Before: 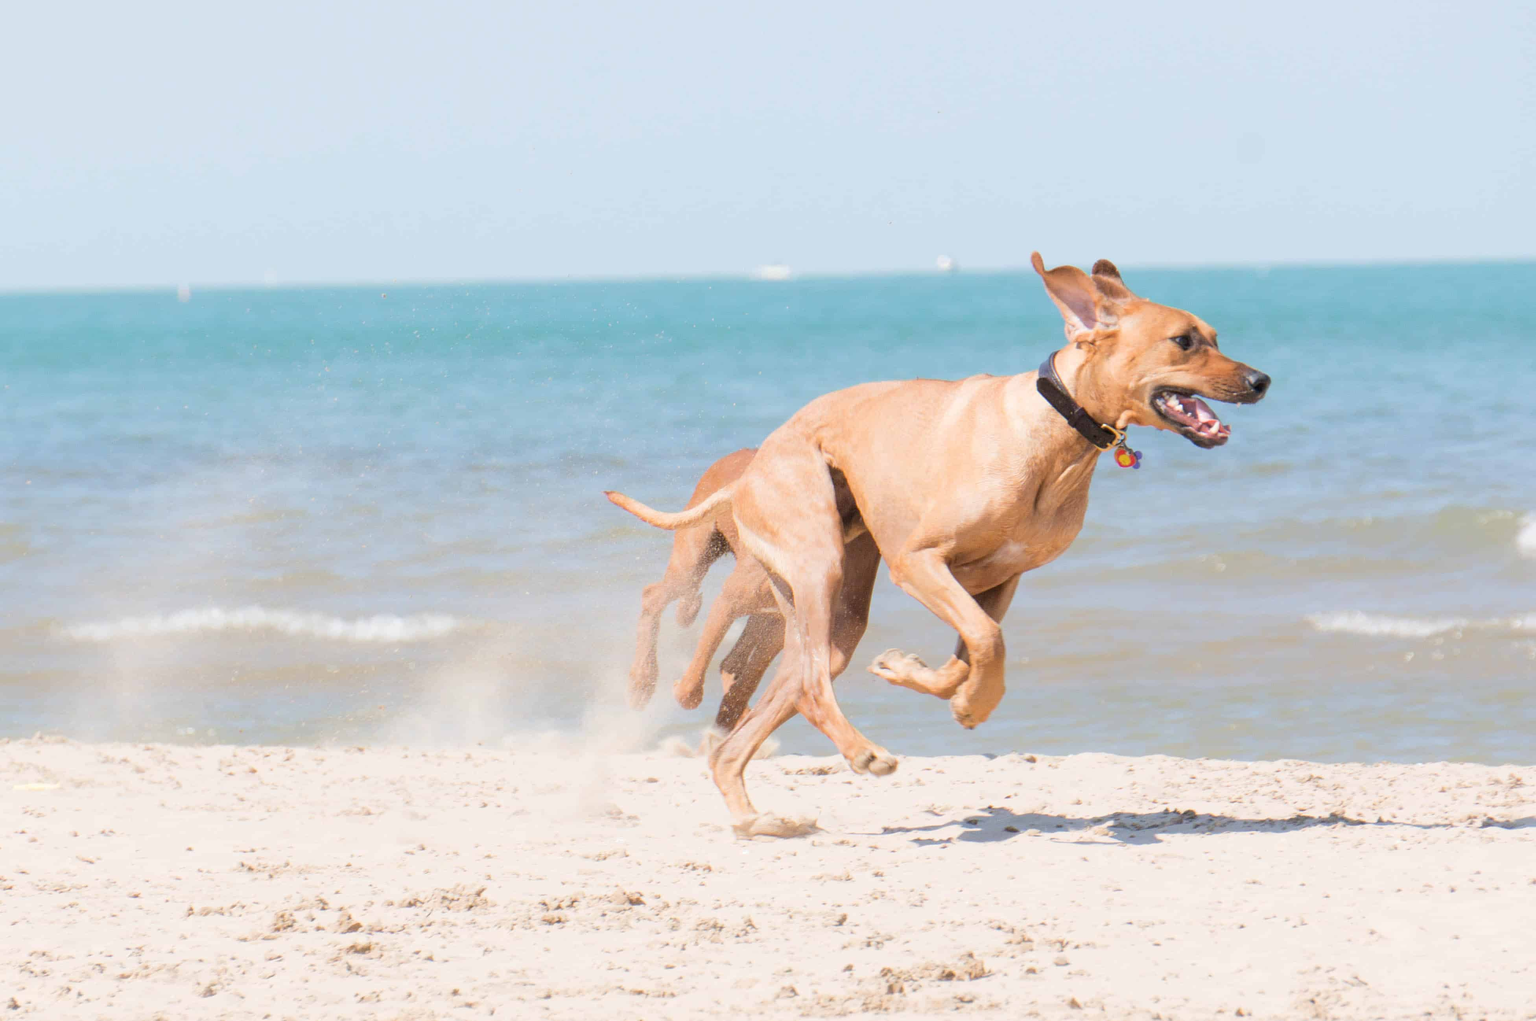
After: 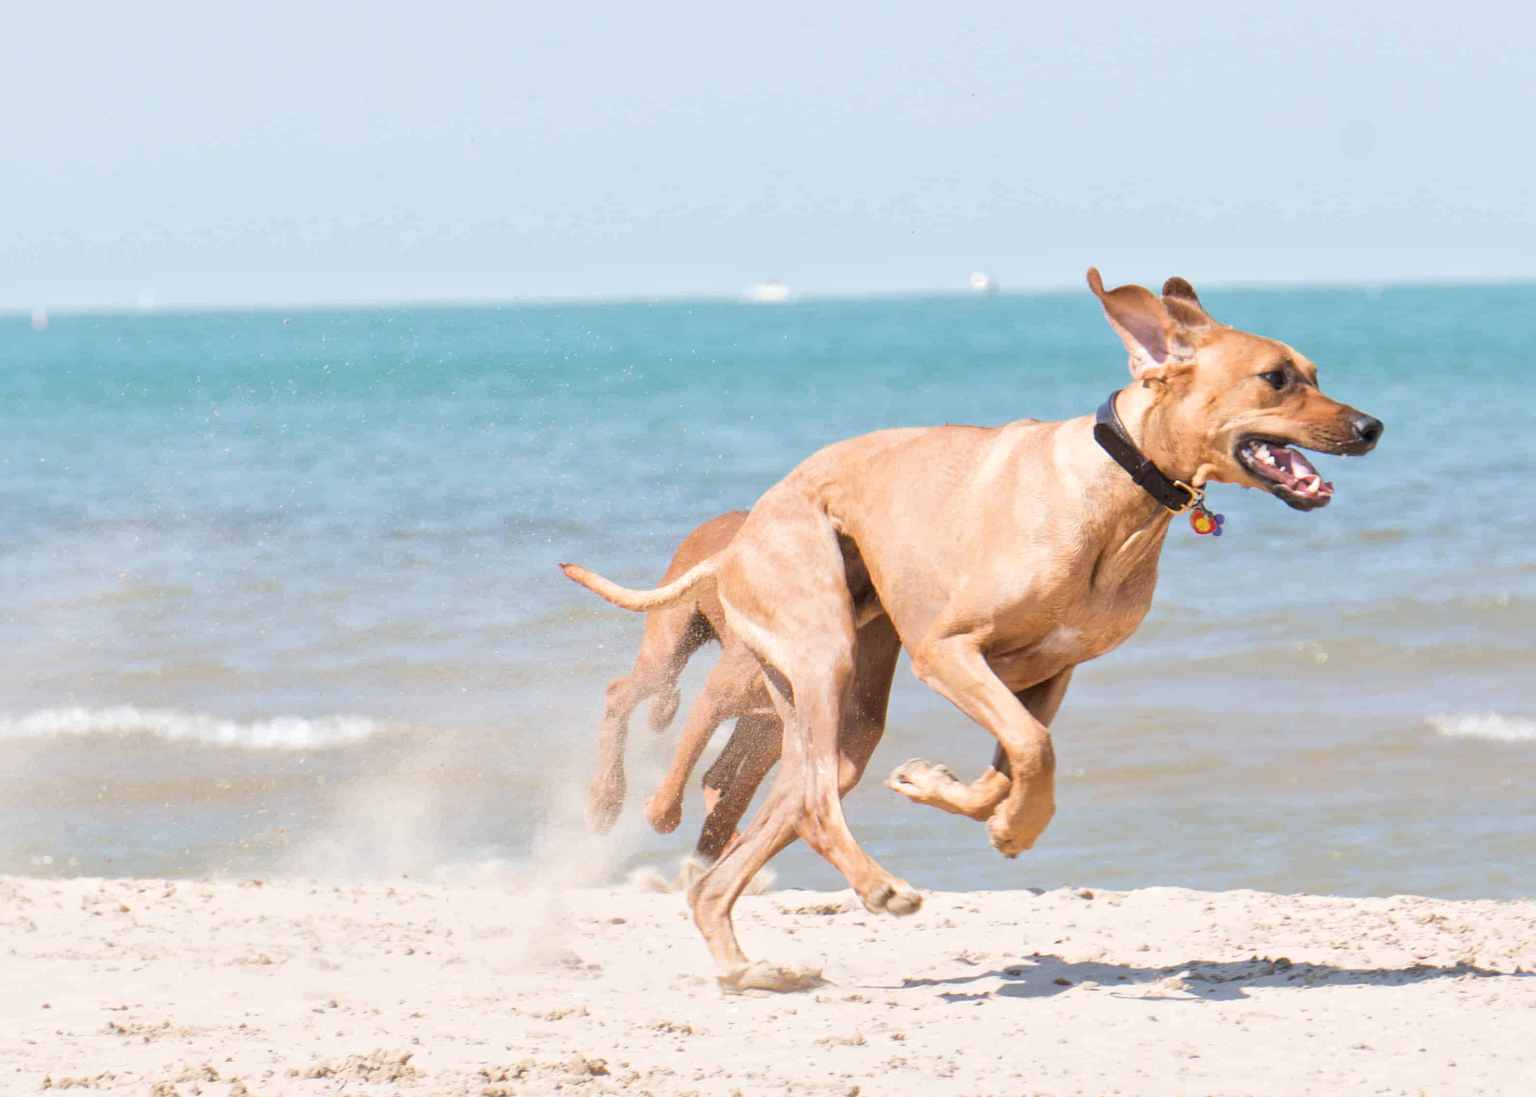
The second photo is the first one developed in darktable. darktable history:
local contrast: mode bilateral grid, contrast 20, coarseness 50, detail 141%, midtone range 0.2
crop: left 9.929%, top 3.475%, right 9.188%, bottom 9.529%
